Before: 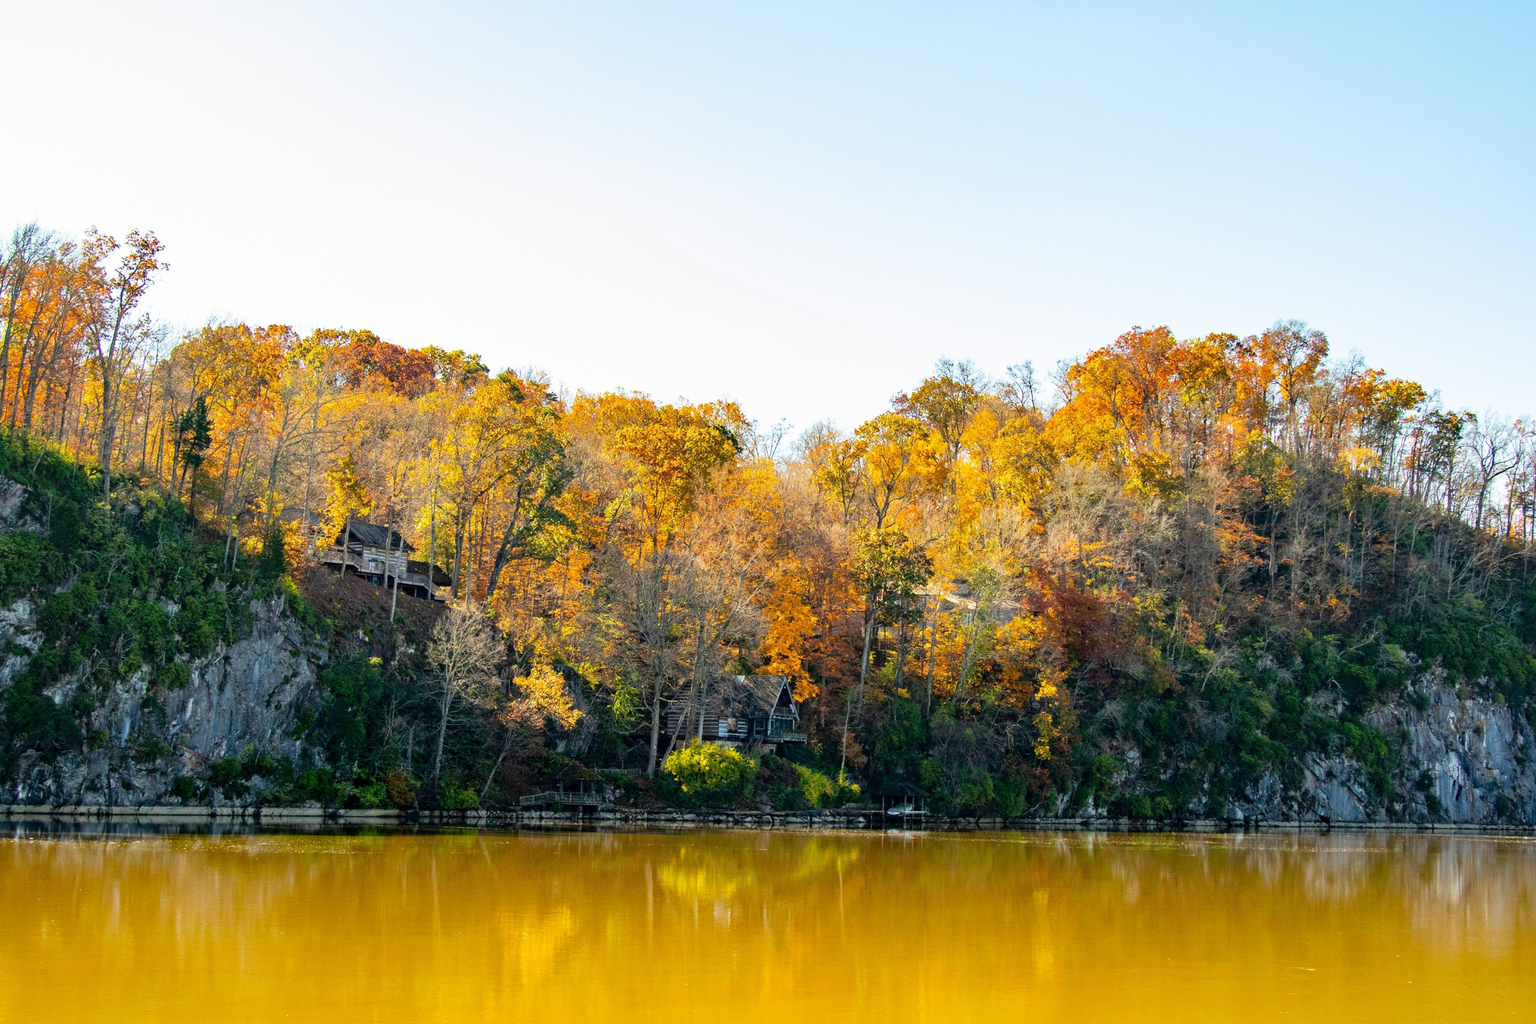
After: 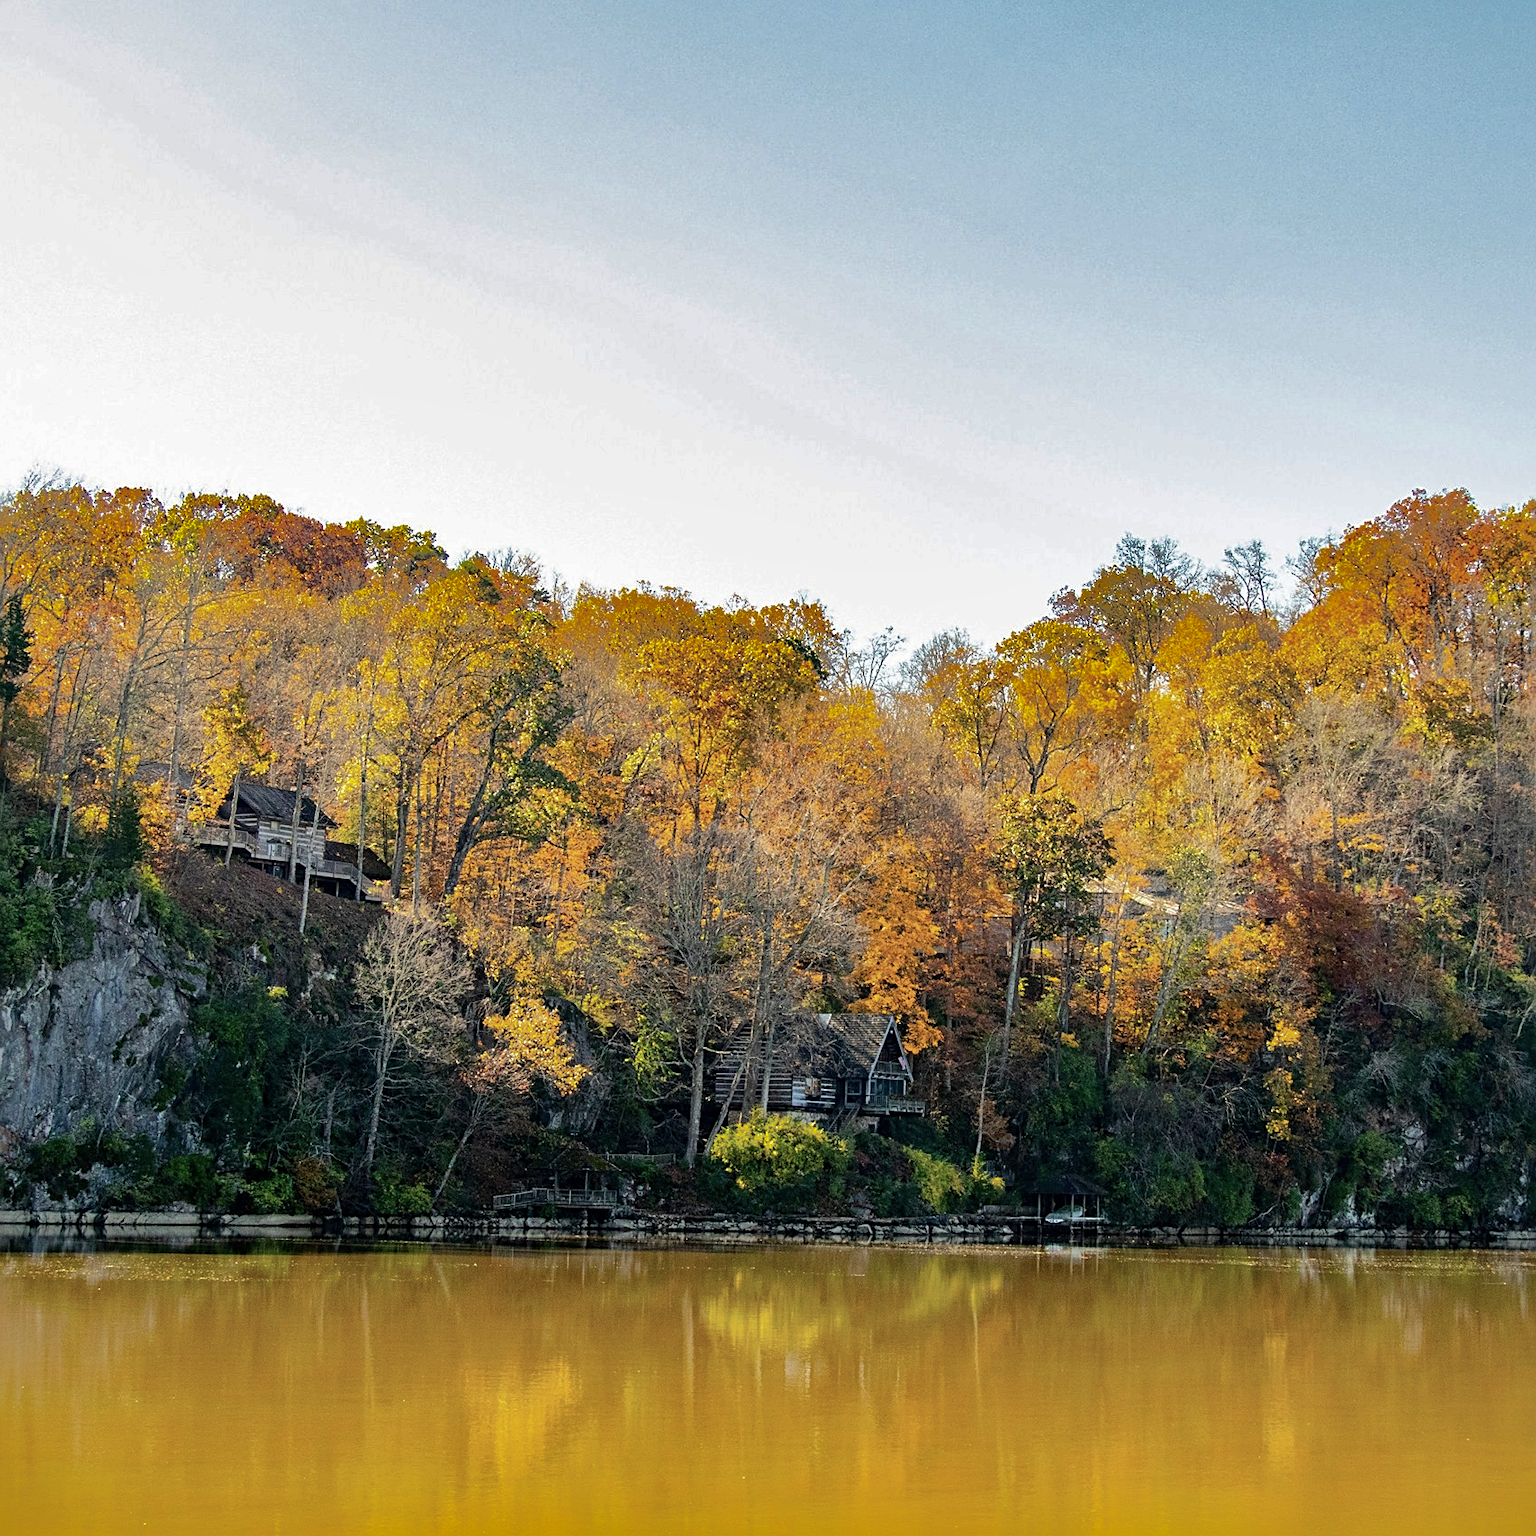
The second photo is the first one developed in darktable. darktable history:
tone equalizer: on, module defaults
sharpen: on, module defaults
crop and rotate: left 12.43%, right 20.907%
shadows and highlights: shadows -18.06, highlights -73.41
color correction: highlights b* 0.031, saturation 0.768
